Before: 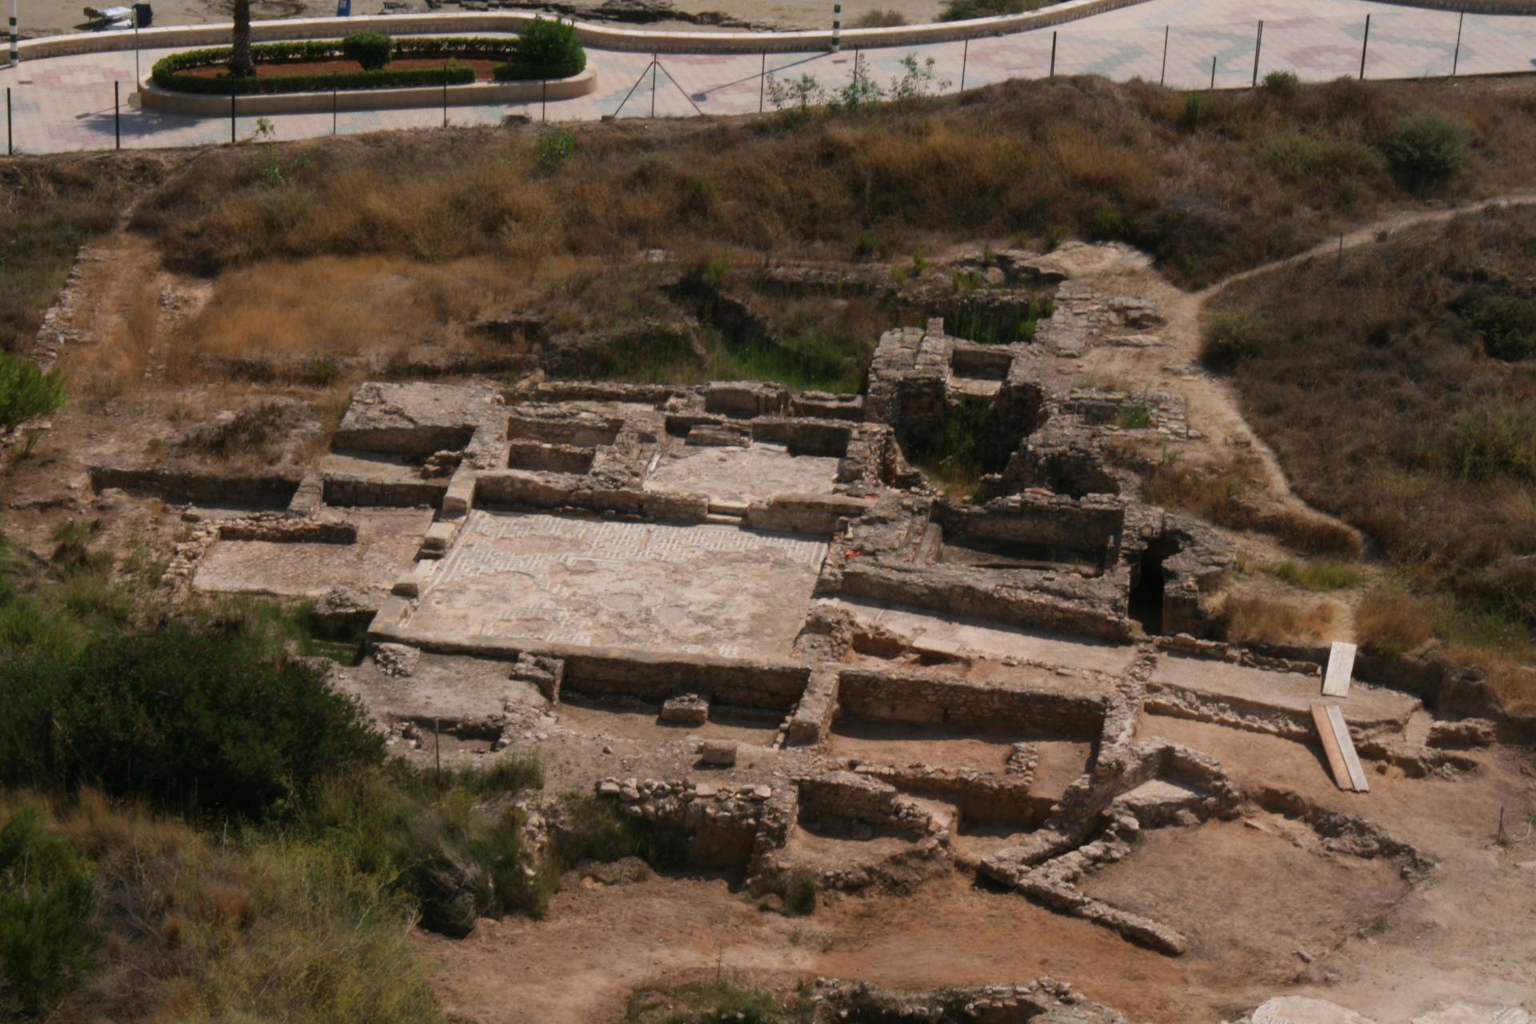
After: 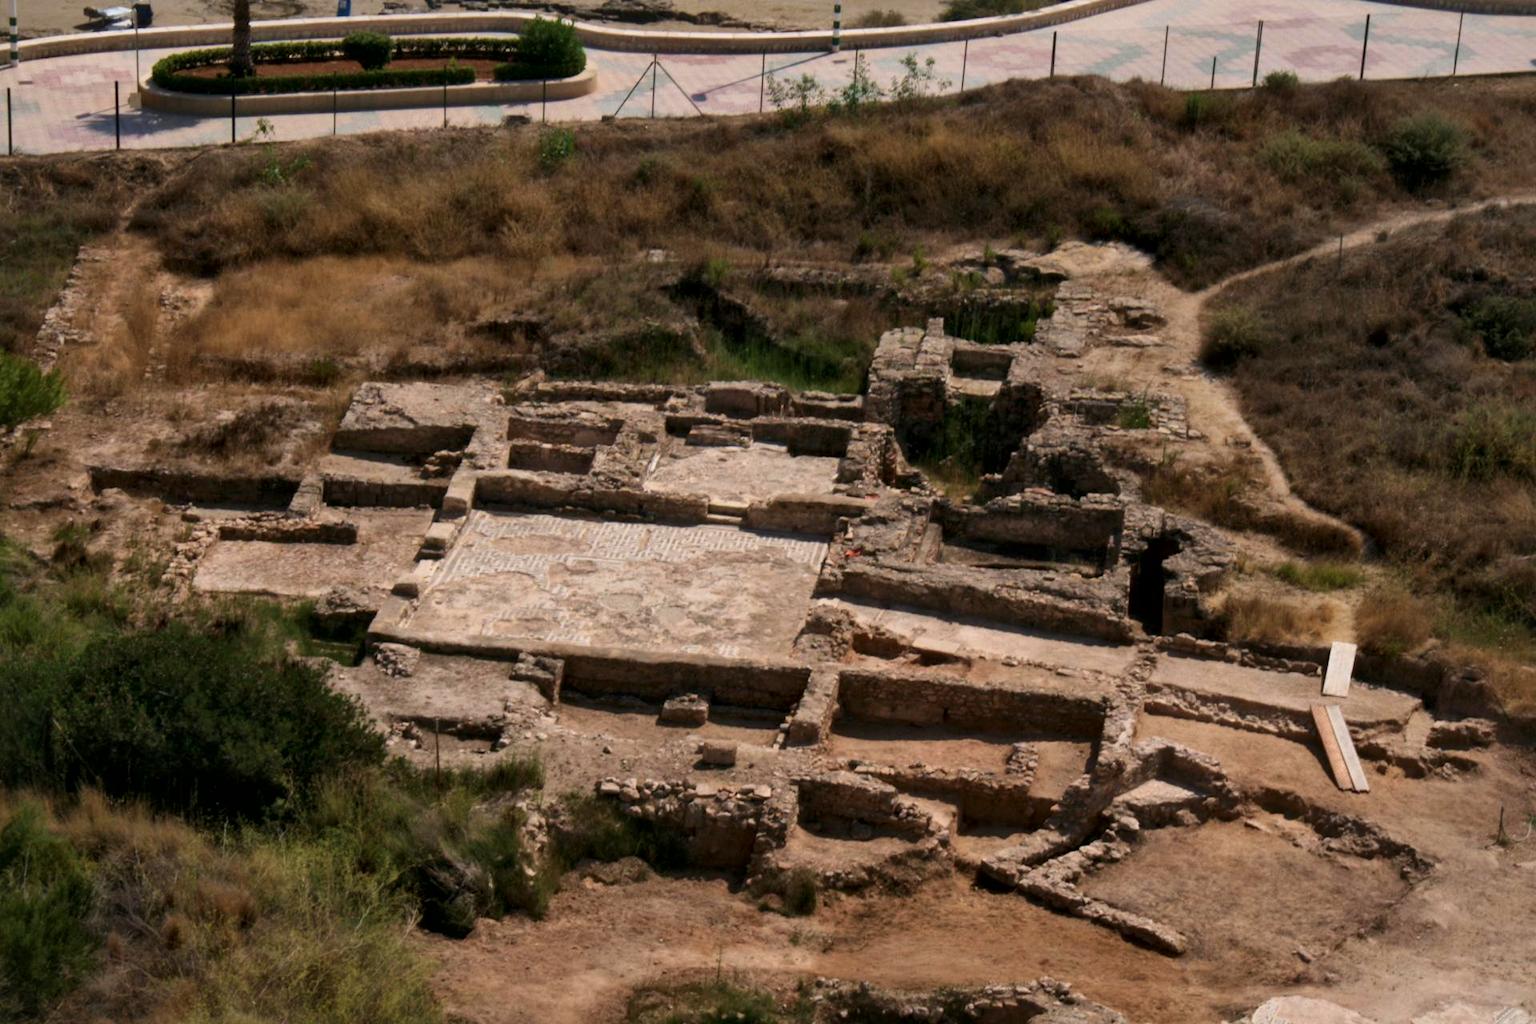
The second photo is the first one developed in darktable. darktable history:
contrast brightness saturation: contrast -0.02, brightness -0.01, saturation 0.03
velvia: on, module defaults
local contrast: mode bilateral grid, contrast 50, coarseness 50, detail 150%, midtone range 0.2
